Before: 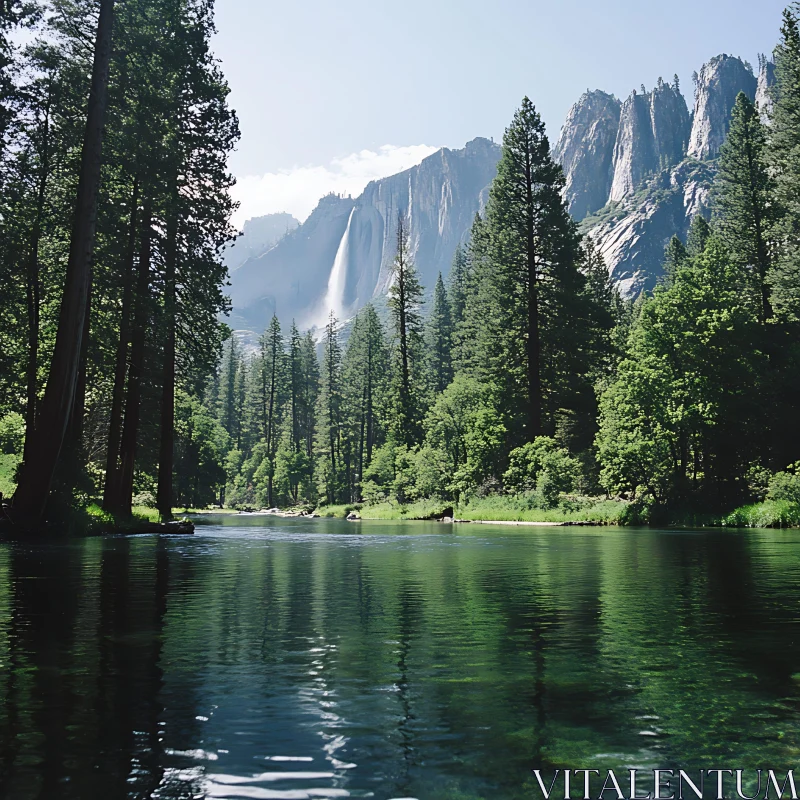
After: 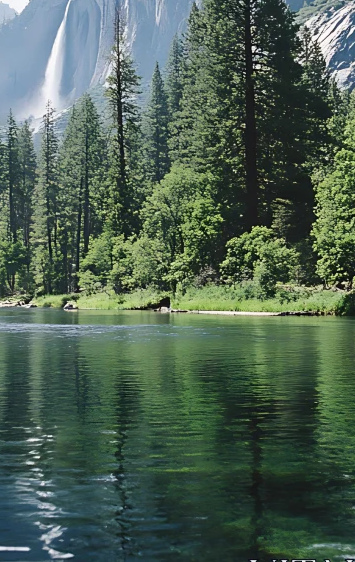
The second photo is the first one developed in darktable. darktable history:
crop: left 35.499%, top 26.339%, right 20.026%, bottom 3.365%
